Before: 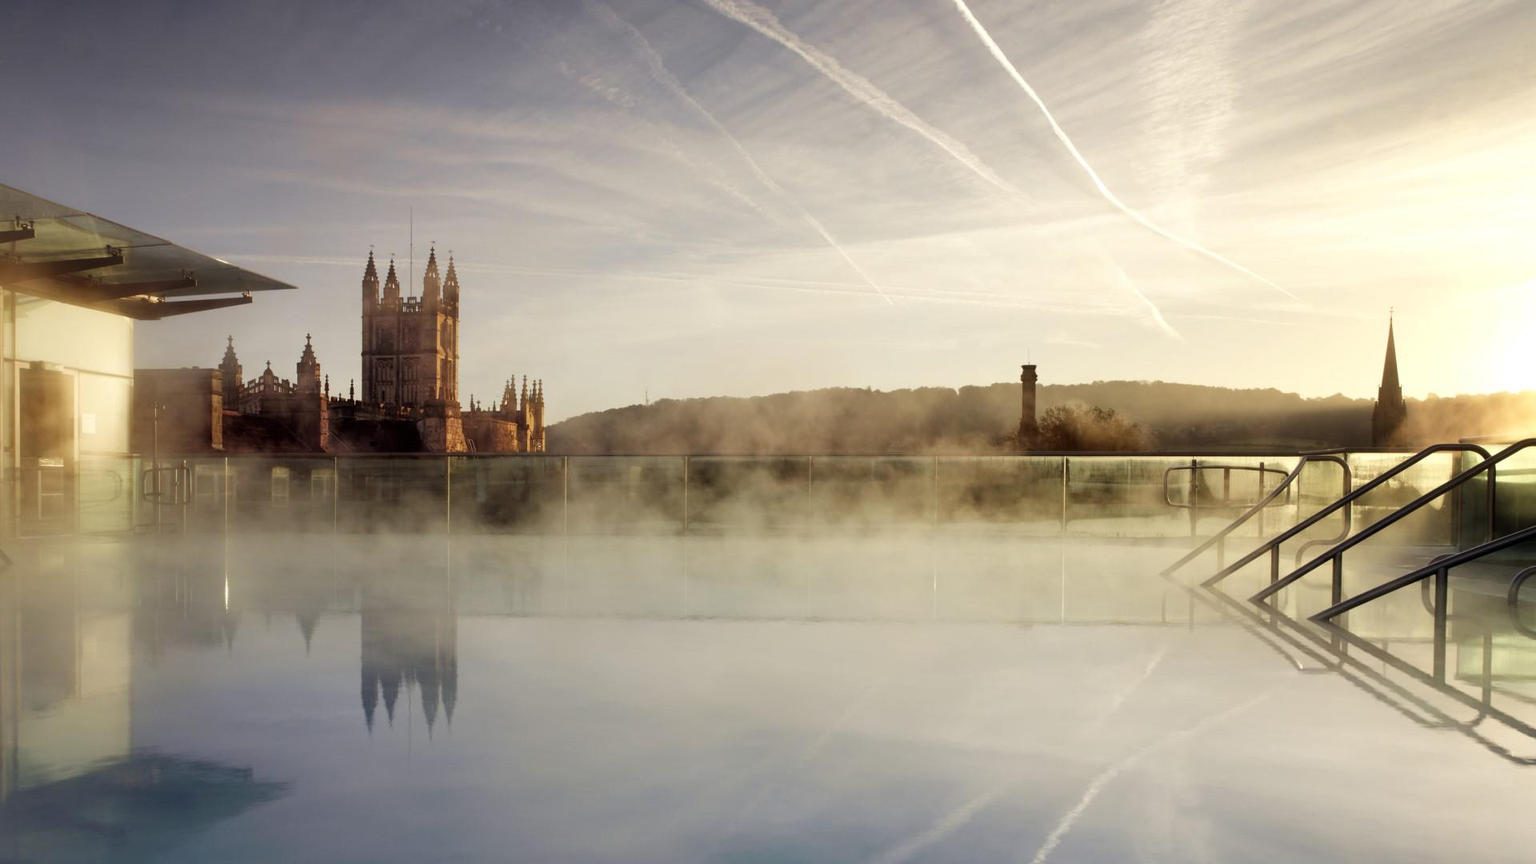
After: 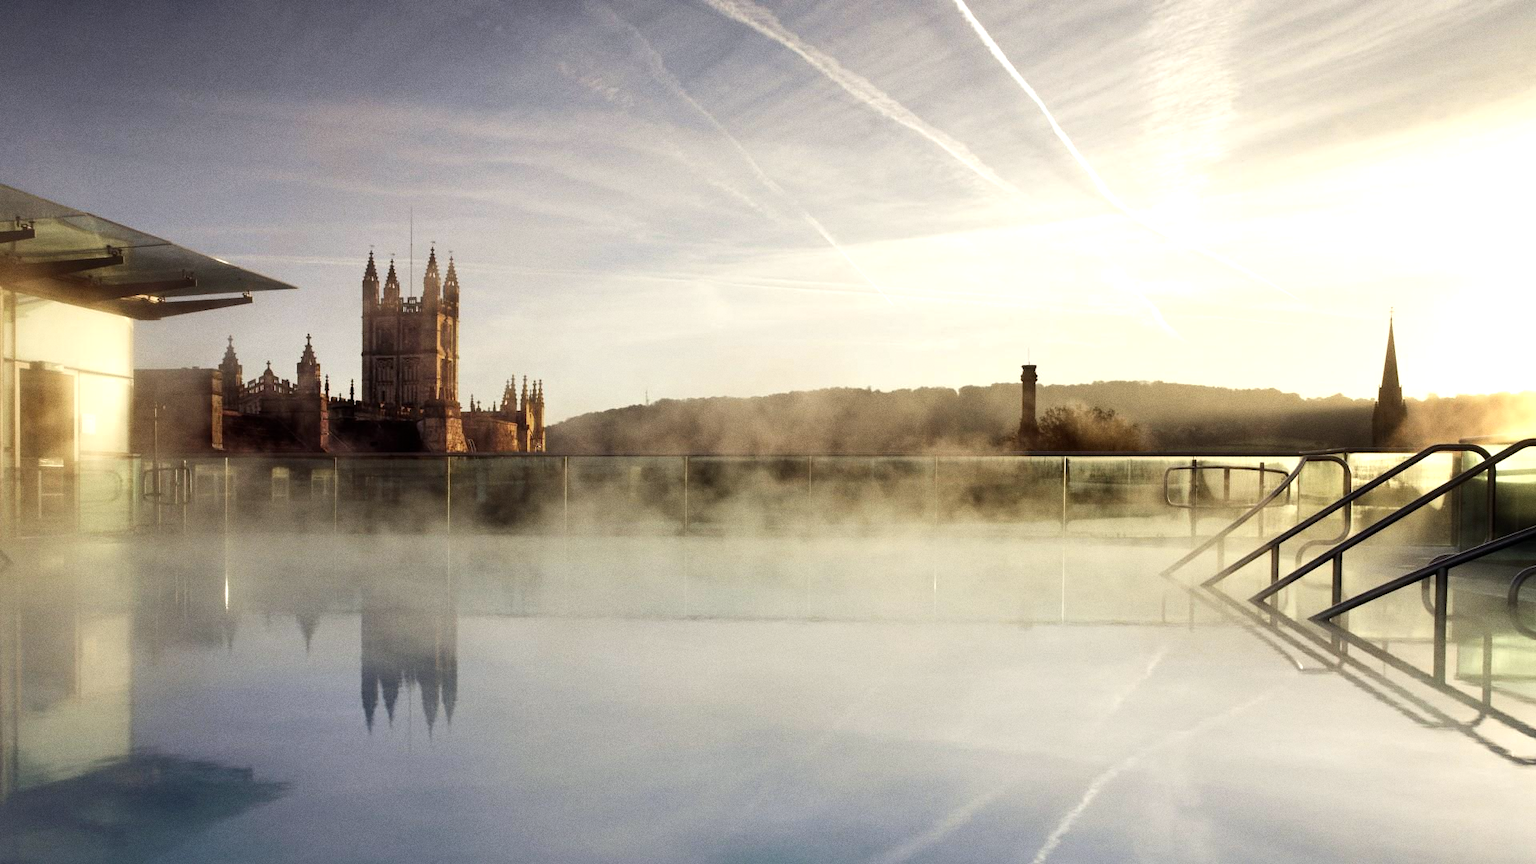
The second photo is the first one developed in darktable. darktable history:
tone equalizer: -8 EV -0.417 EV, -7 EV -0.389 EV, -6 EV -0.333 EV, -5 EV -0.222 EV, -3 EV 0.222 EV, -2 EV 0.333 EV, -1 EV 0.389 EV, +0 EV 0.417 EV, edges refinement/feathering 500, mask exposure compensation -1.57 EV, preserve details no
white balance: red 0.988, blue 1.017
grain: coarseness 3.21 ISO
